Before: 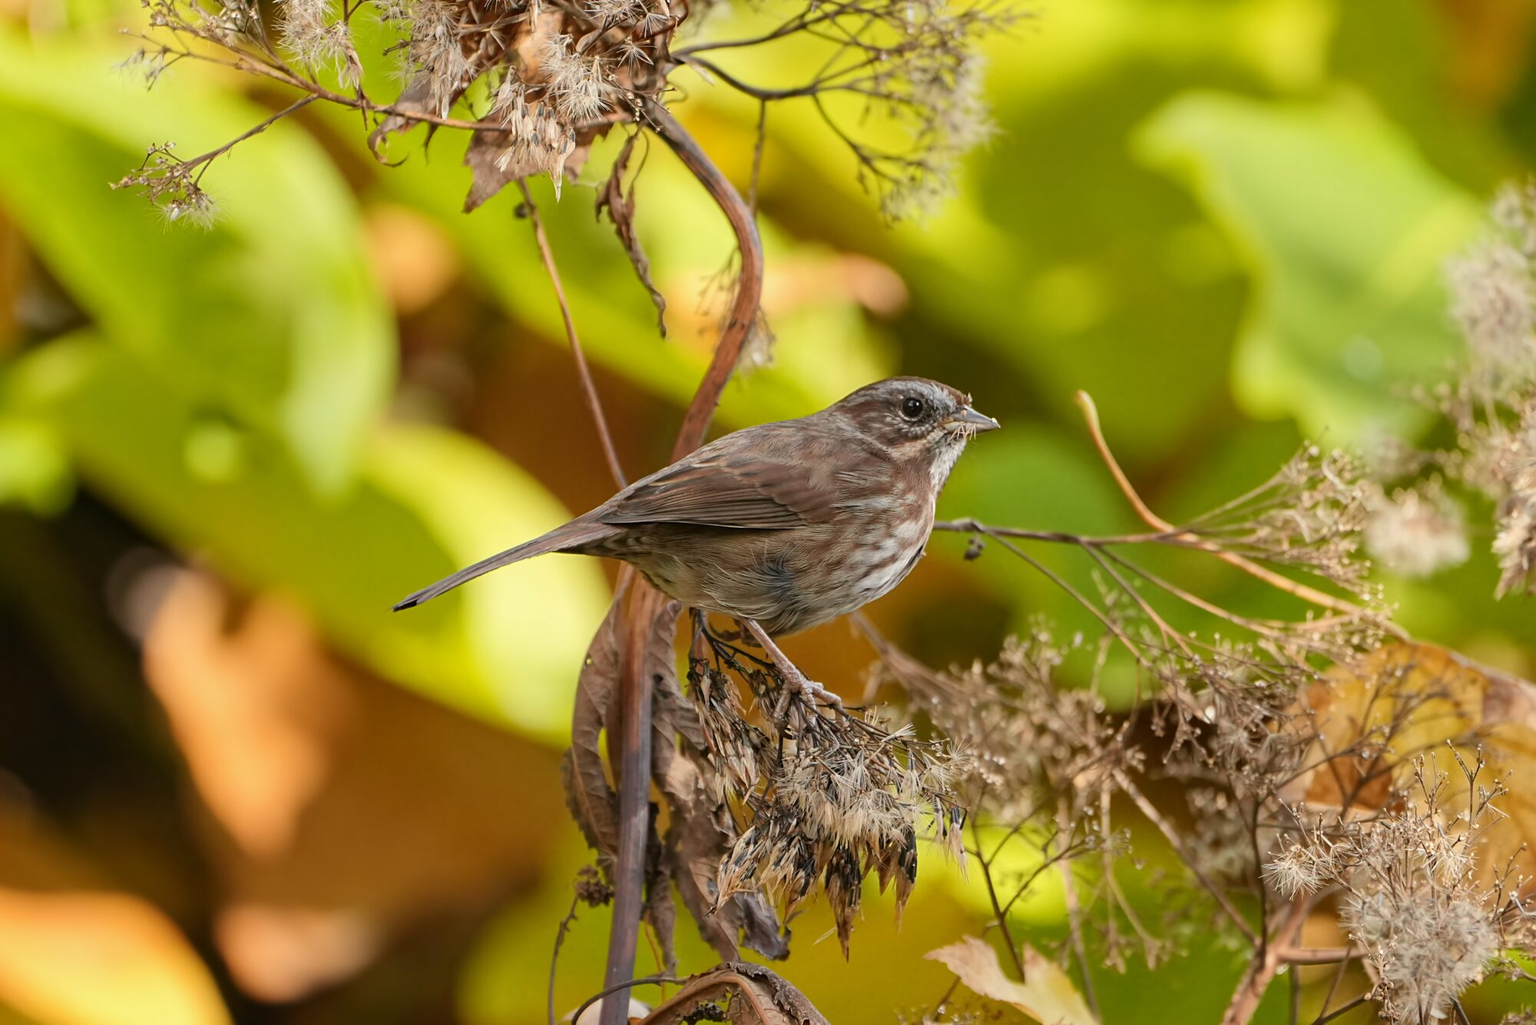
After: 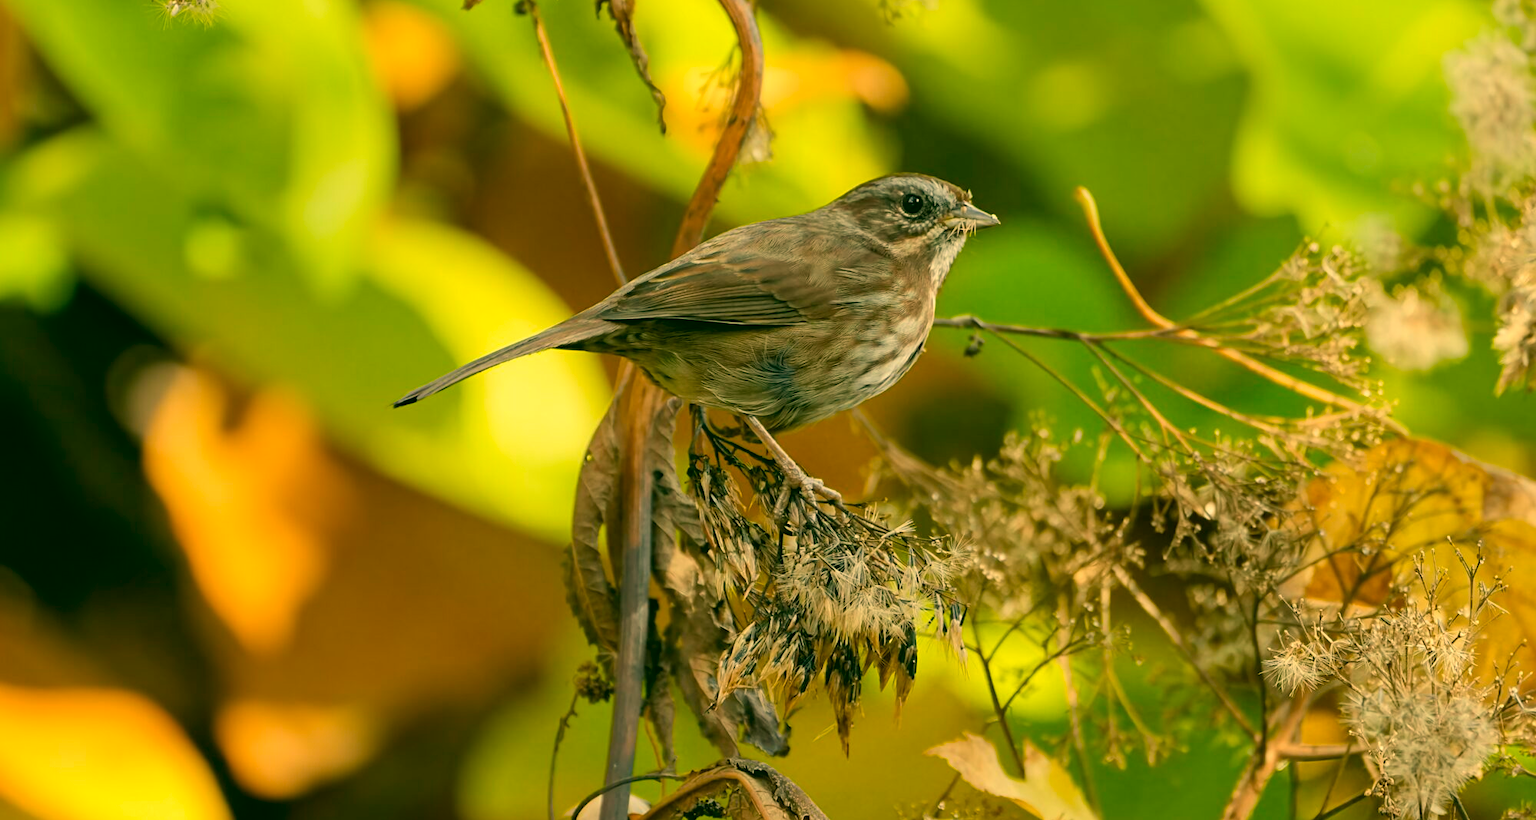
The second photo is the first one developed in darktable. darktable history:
crop and rotate: top 19.905%
color correction: highlights a* 5.7, highlights b* 33, shadows a* -25.37, shadows b* 4.02
